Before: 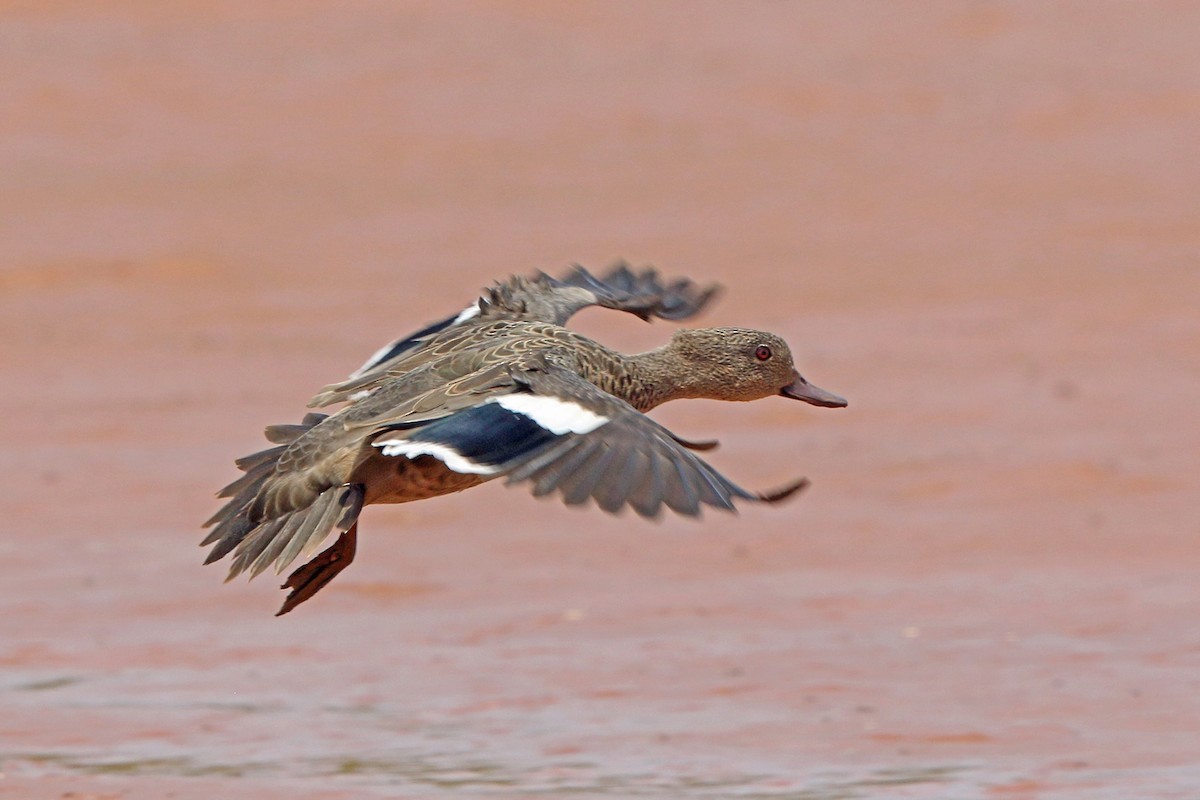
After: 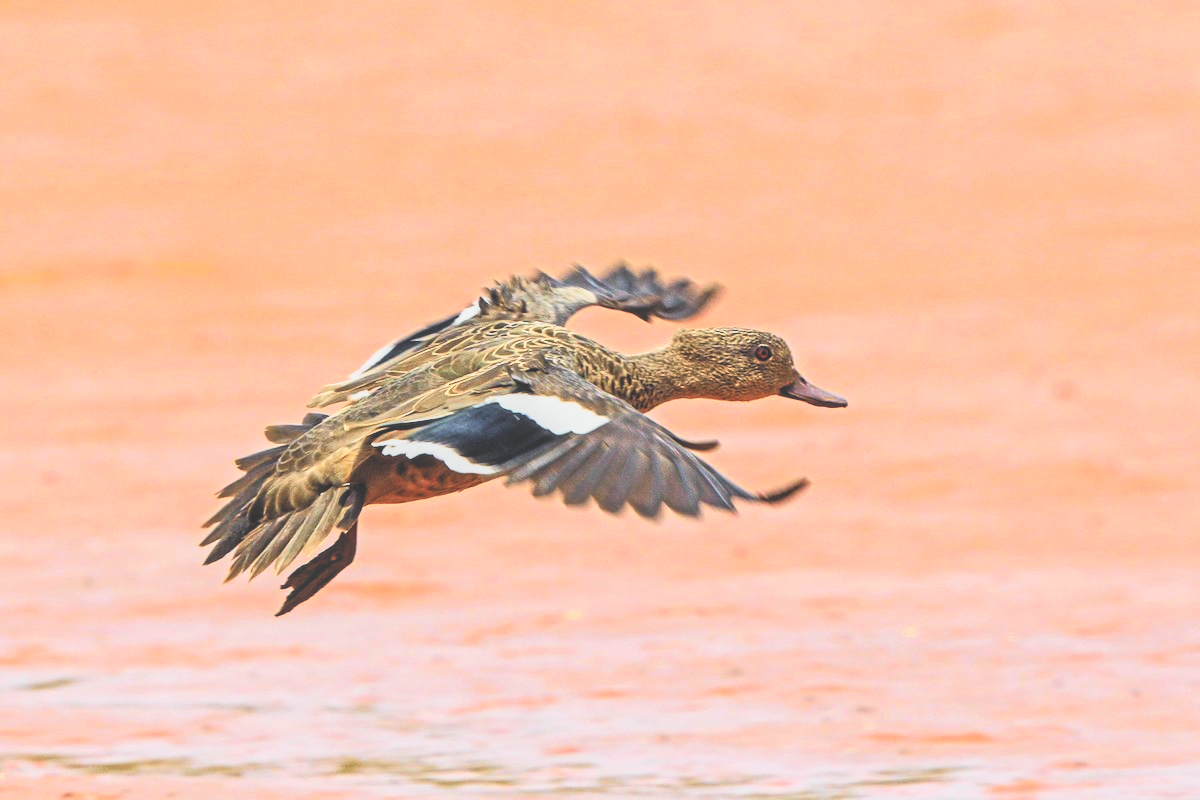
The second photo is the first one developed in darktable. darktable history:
base curve: curves: ch0 [(0, 0.036) (0.007, 0.037) (0.604, 0.887) (1, 1)], preserve colors none
local contrast: on, module defaults
tone curve: curves: ch0 [(0, 0.013) (0.129, 0.1) (0.291, 0.375) (0.46, 0.576) (0.667, 0.78) (0.851, 0.903) (0.997, 0.951)]; ch1 [(0, 0) (0.353, 0.344) (0.45, 0.46) (0.498, 0.495) (0.528, 0.531) (0.563, 0.566) (0.592, 0.609) (0.657, 0.672) (1, 1)]; ch2 [(0, 0) (0.333, 0.346) (0.375, 0.375) (0.427, 0.44) (0.5, 0.501) (0.505, 0.505) (0.544, 0.573) (0.576, 0.615) (0.612, 0.644) (0.66, 0.715) (1, 1)], color space Lab, independent channels, preserve colors none
